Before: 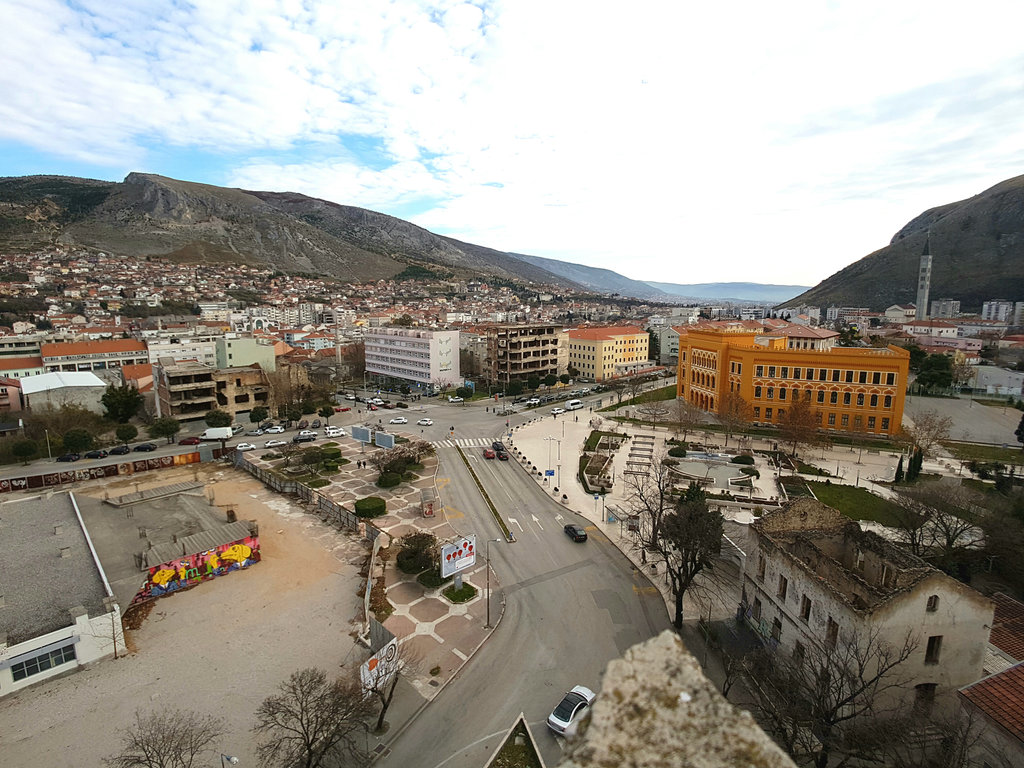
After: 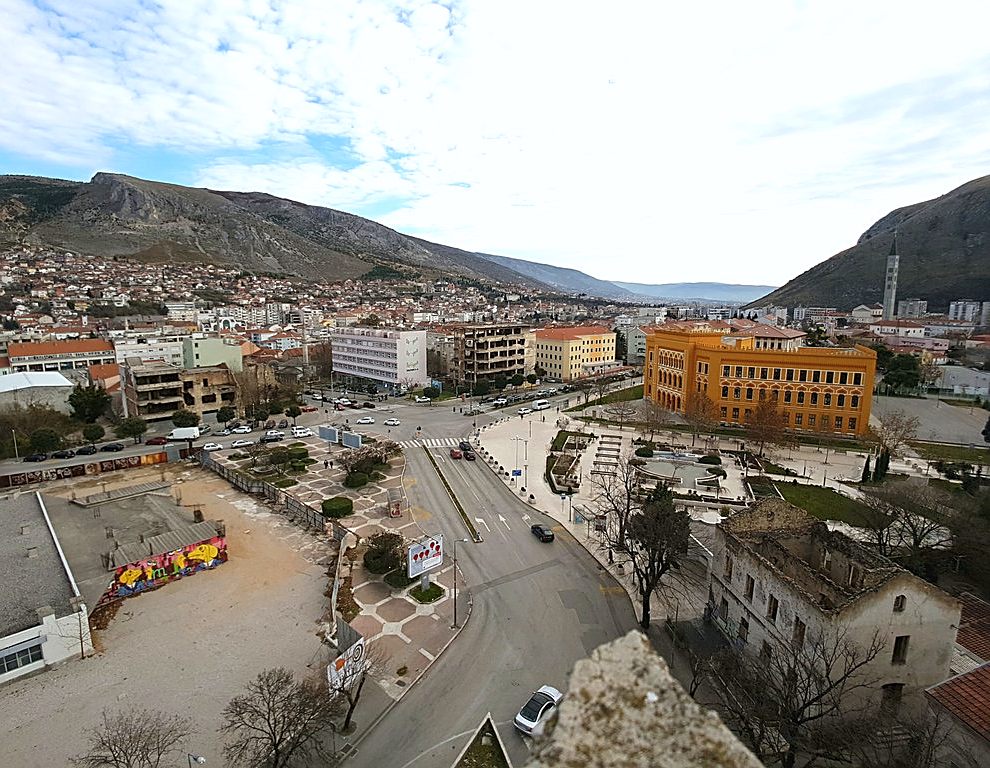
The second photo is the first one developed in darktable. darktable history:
sharpen: on, module defaults
white balance: red 0.983, blue 1.036
crop and rotate: left 3.238%
